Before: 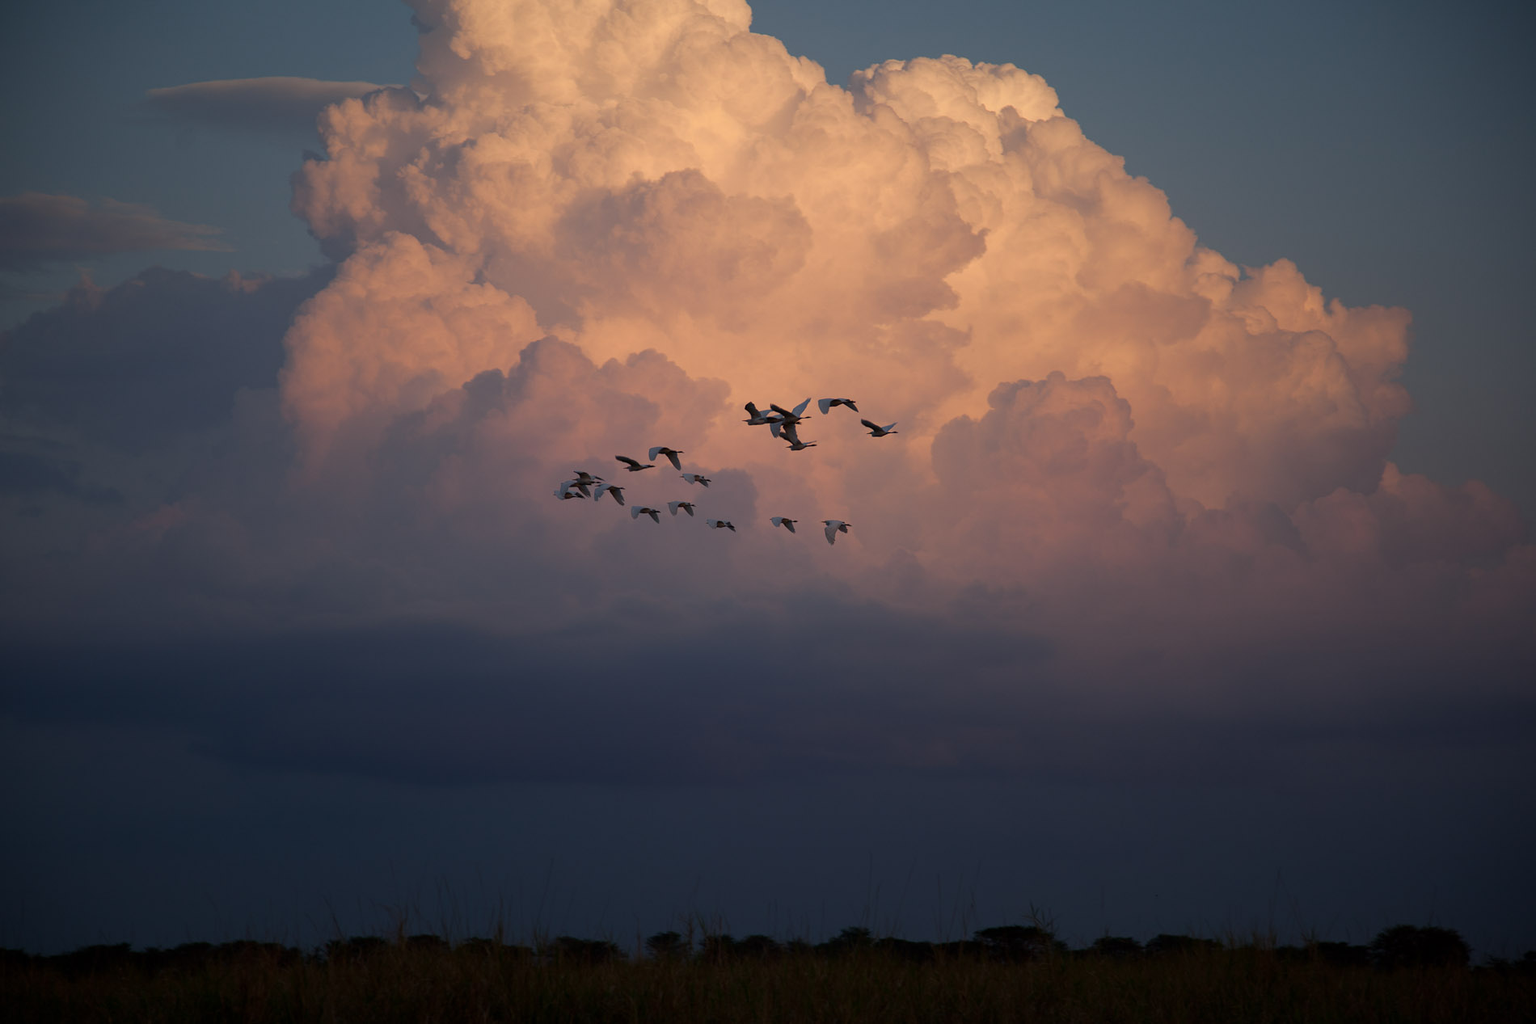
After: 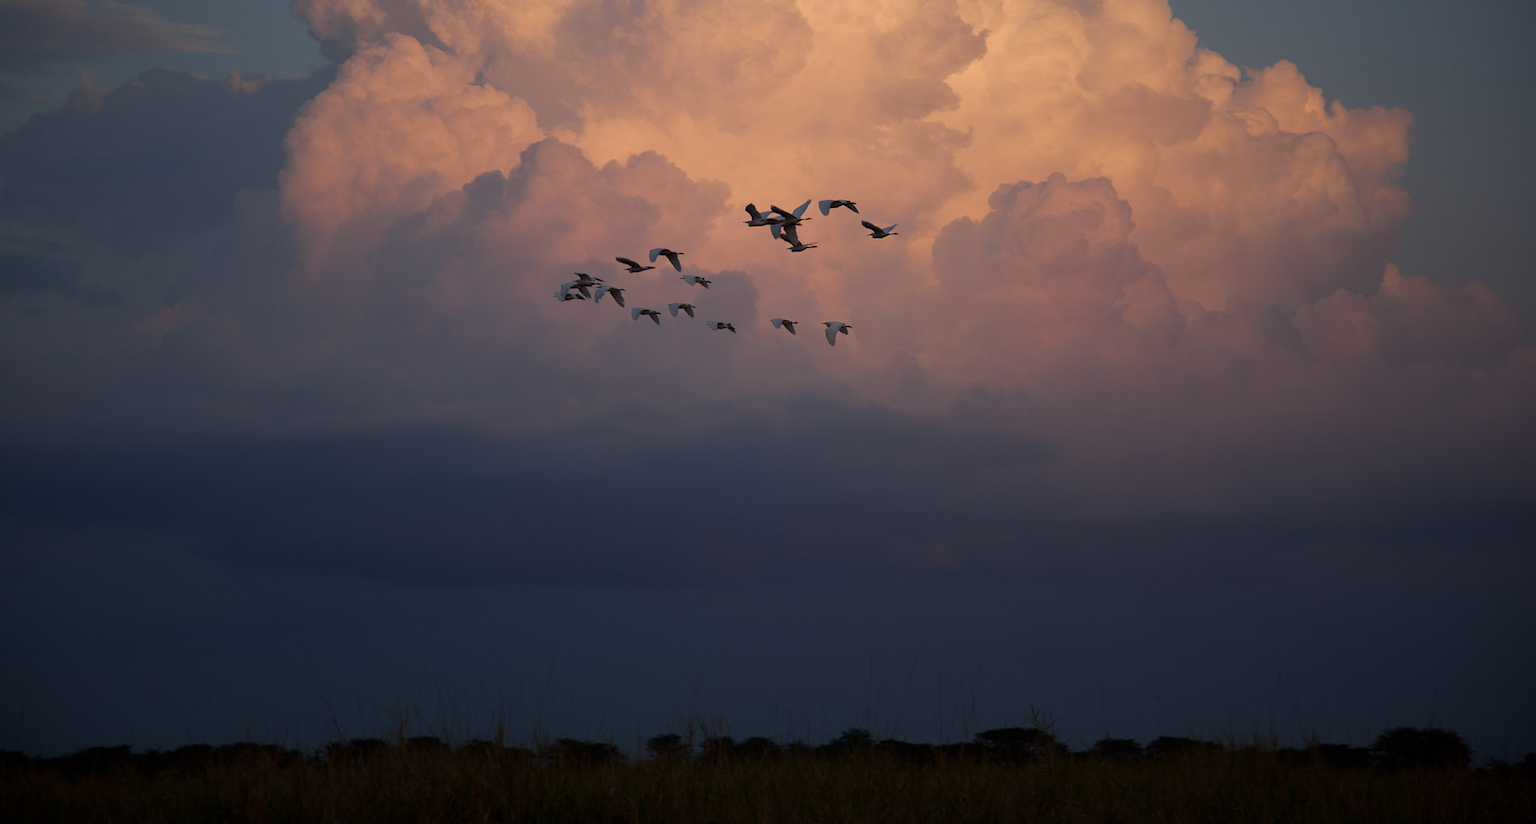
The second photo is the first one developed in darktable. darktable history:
crop and rotate: top 19.512%
